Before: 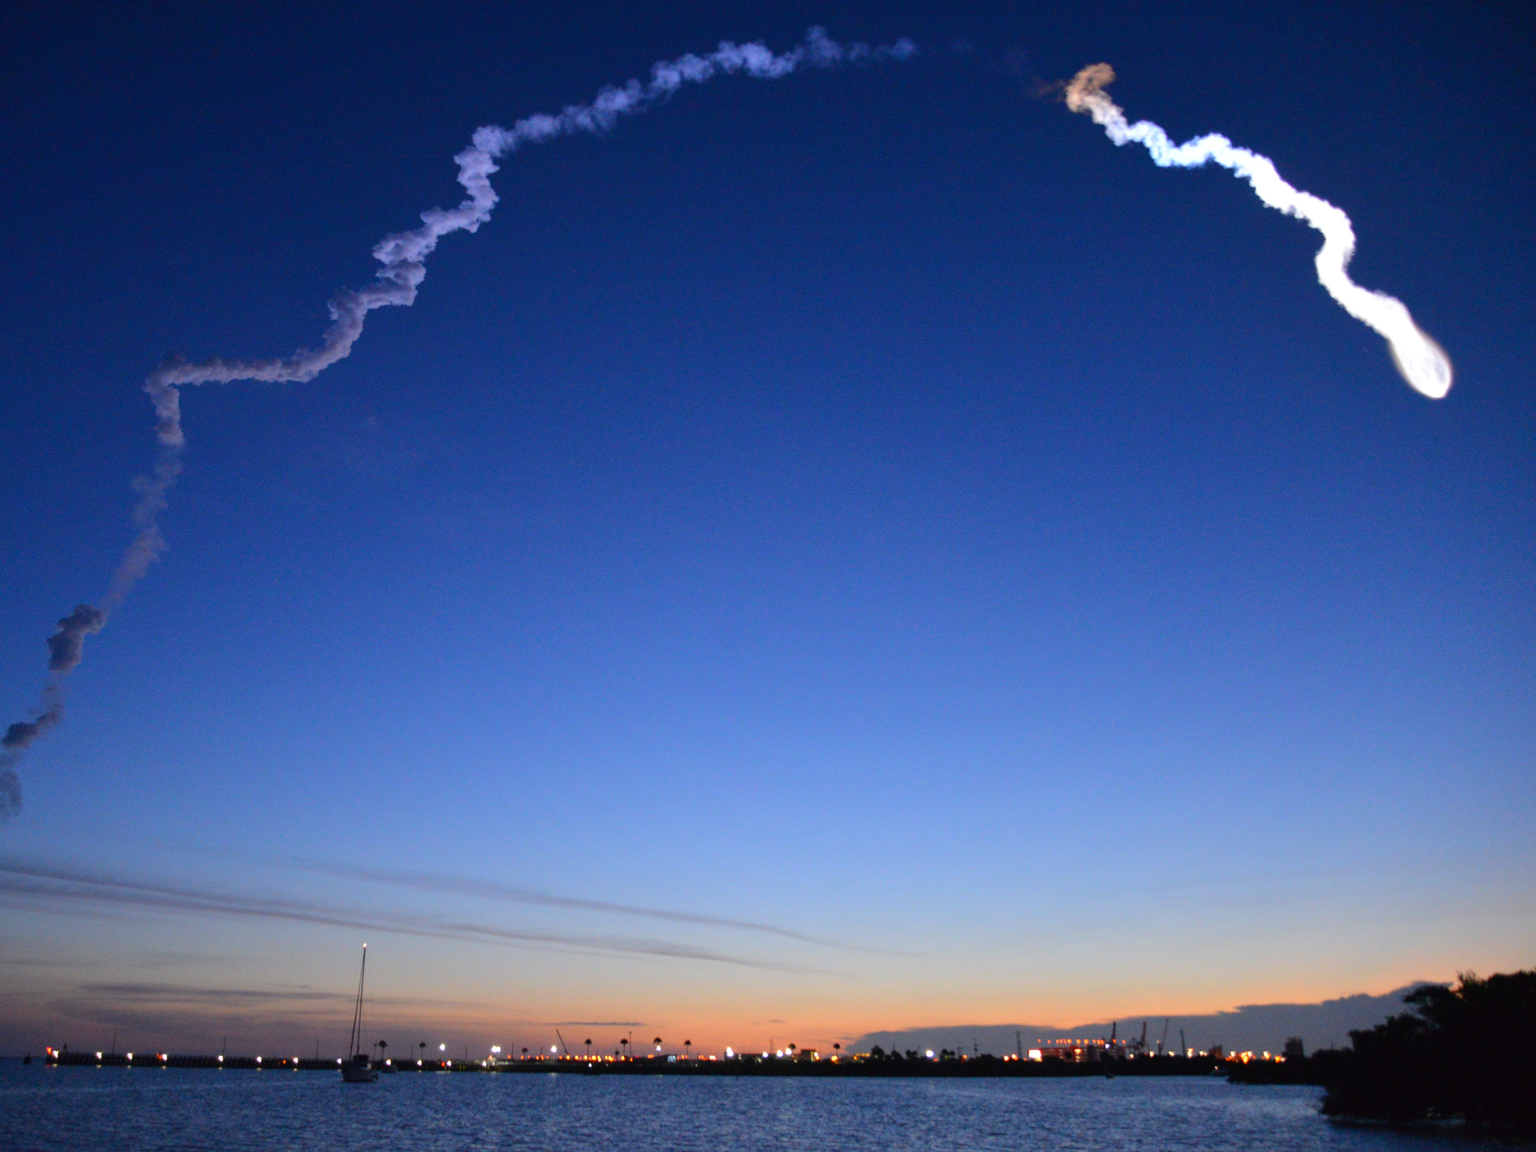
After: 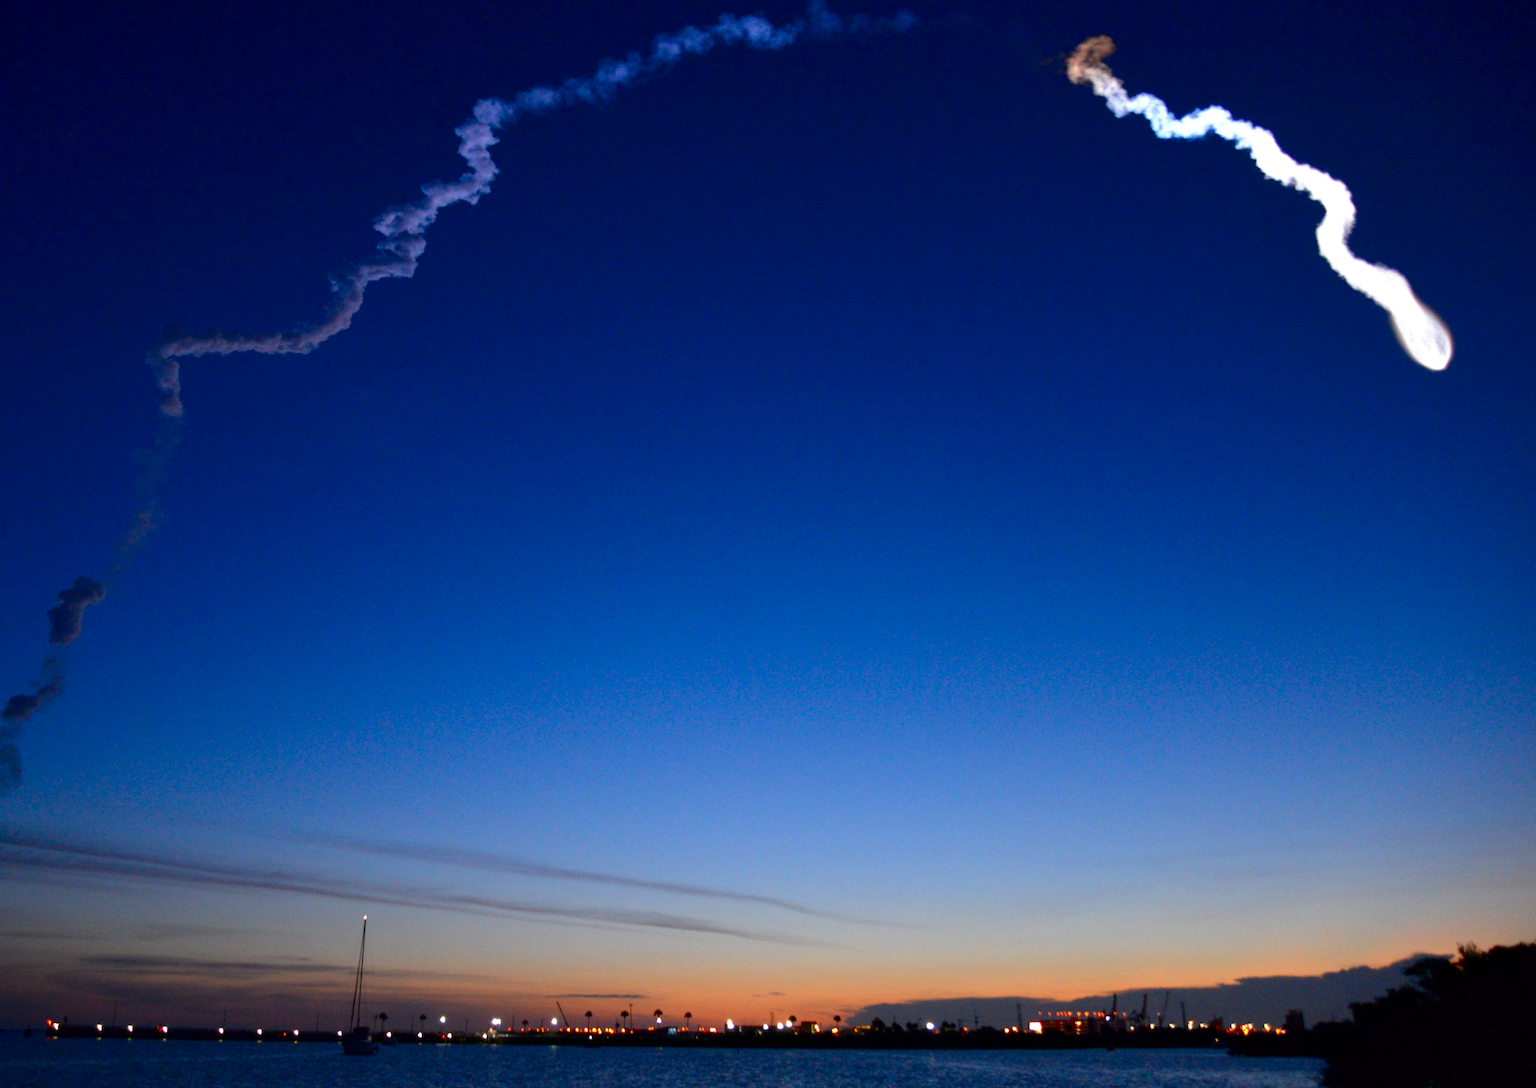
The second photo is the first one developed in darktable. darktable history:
crop and rotate: top 2.479%, bottom 3.018%
tone equalizer: on, module defaults
contrast brightness saturation: contrast 0.1, brightness -0.26, saturation 0.14
